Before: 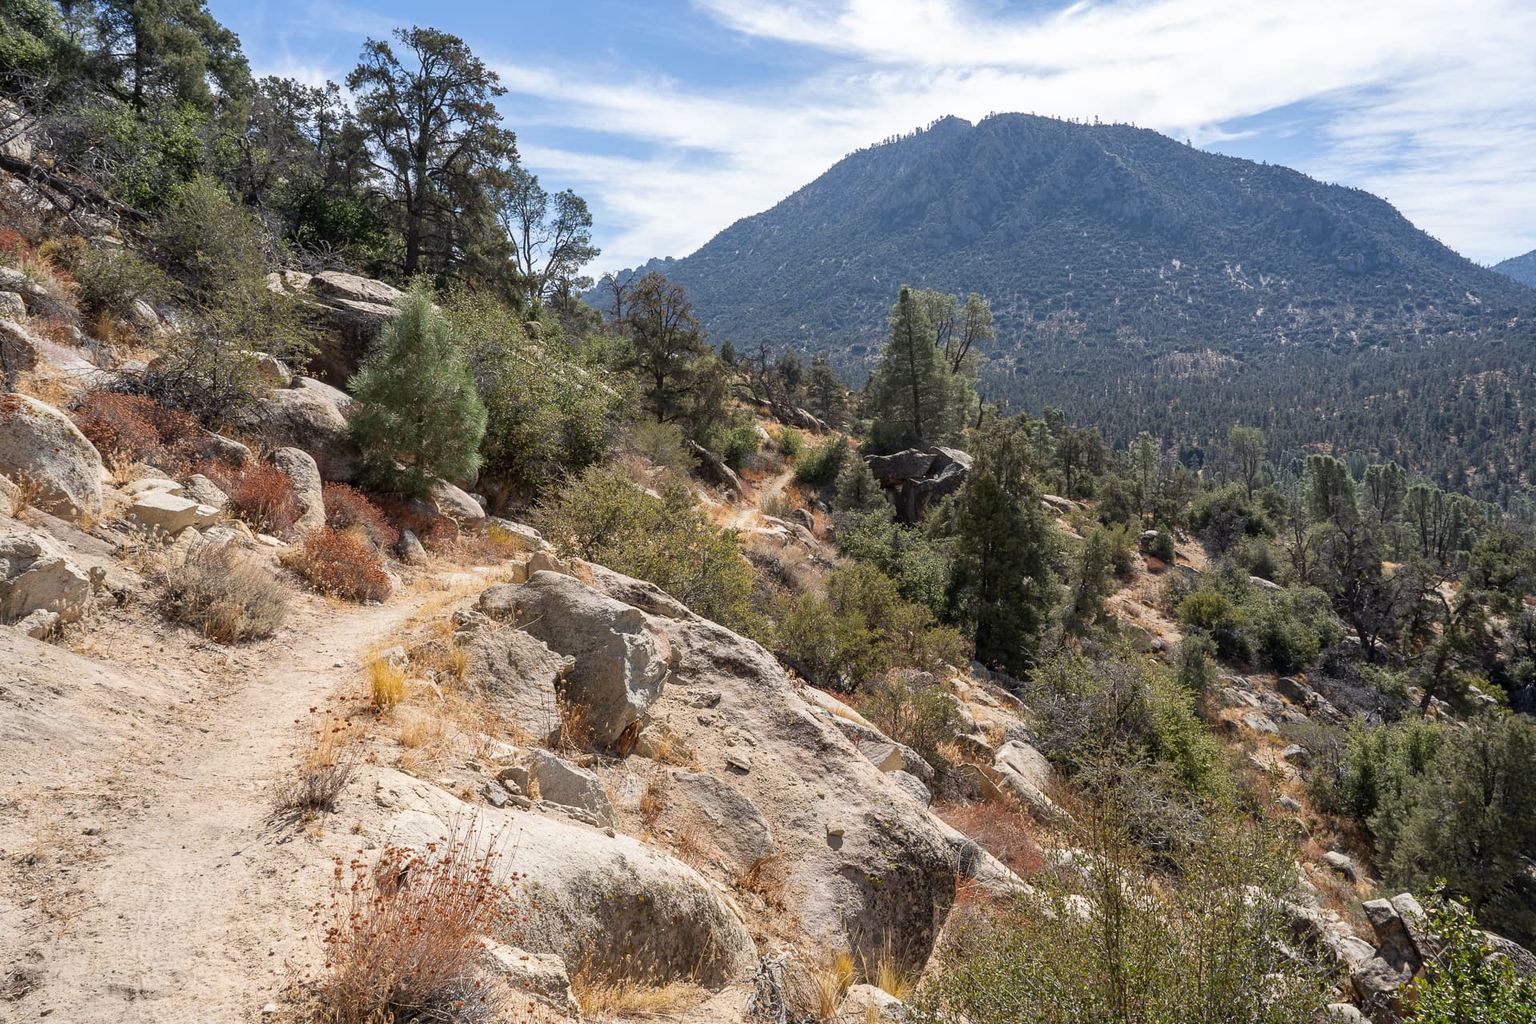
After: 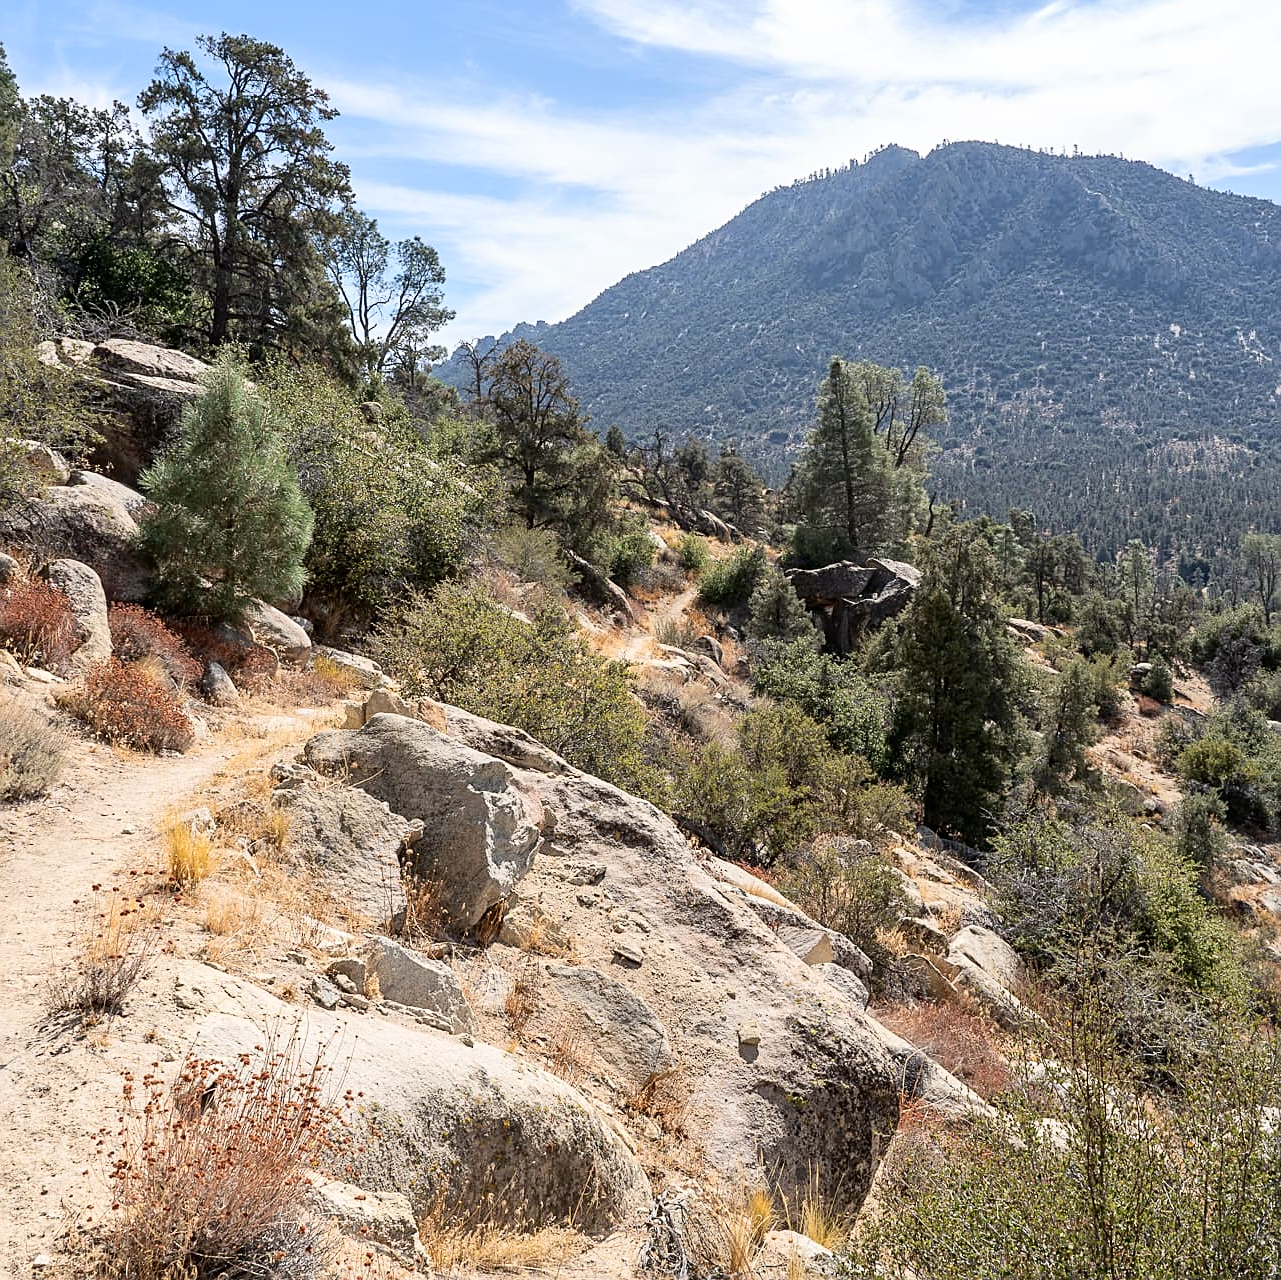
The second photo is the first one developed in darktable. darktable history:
tone curve: curves: ch0 [(0, 0) (0.004, 0.001) (0.133, 0.112) (0.325, 0.362) (0.832, 0.893) (1, 1)], color space Lab, independent channels, preserve colors none
crop: left 15.391%, right 17.873%
sharpen: on, module defaults
